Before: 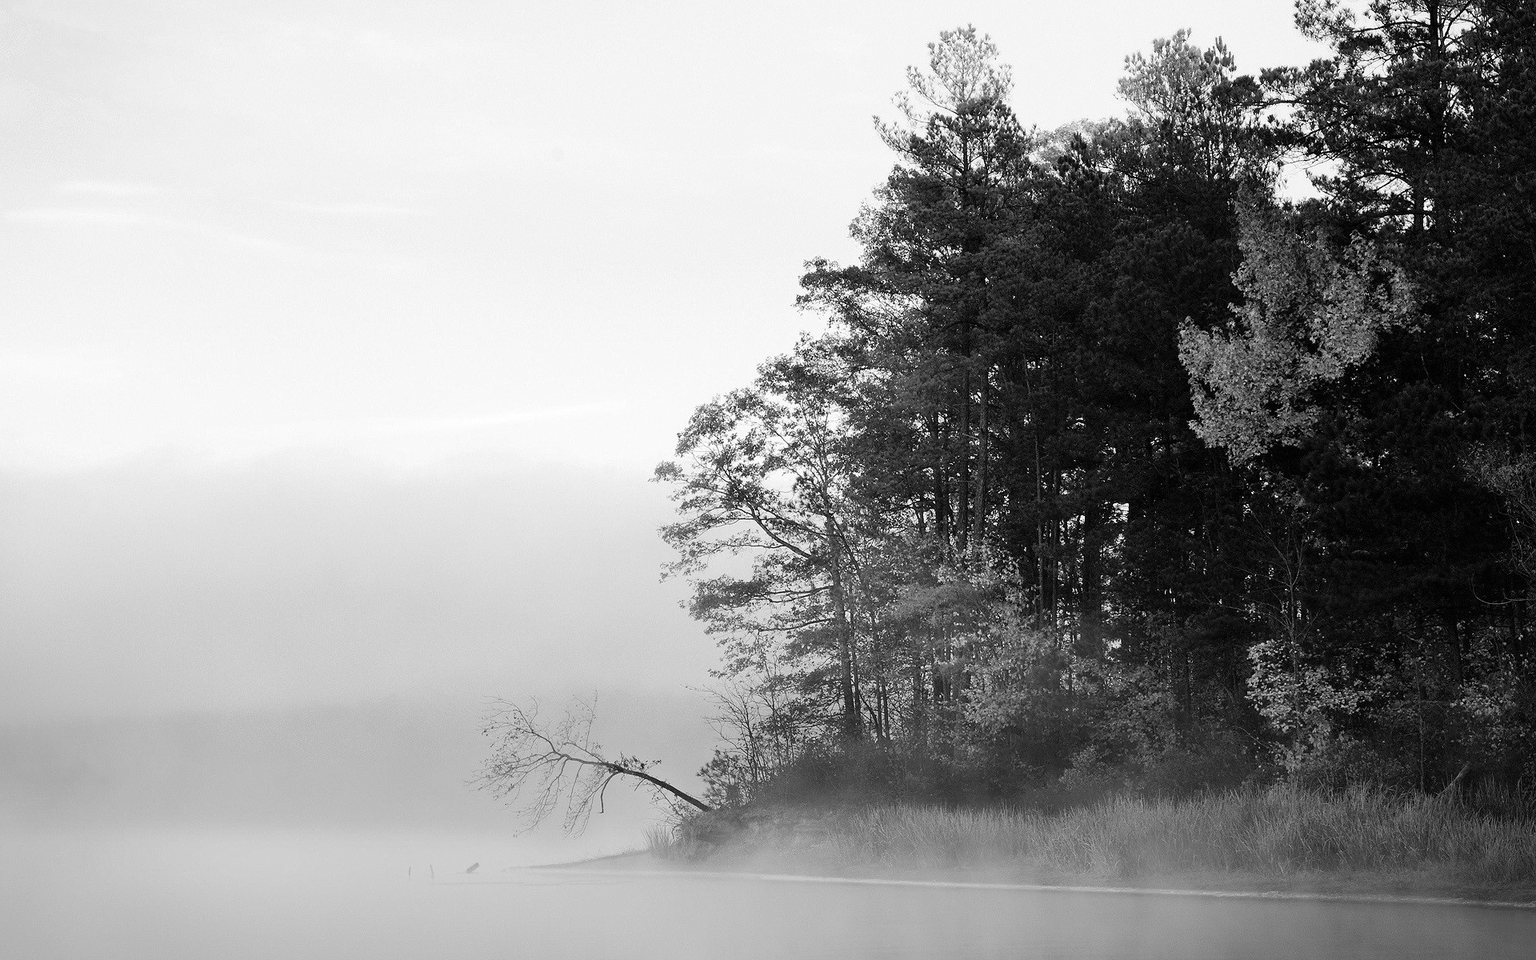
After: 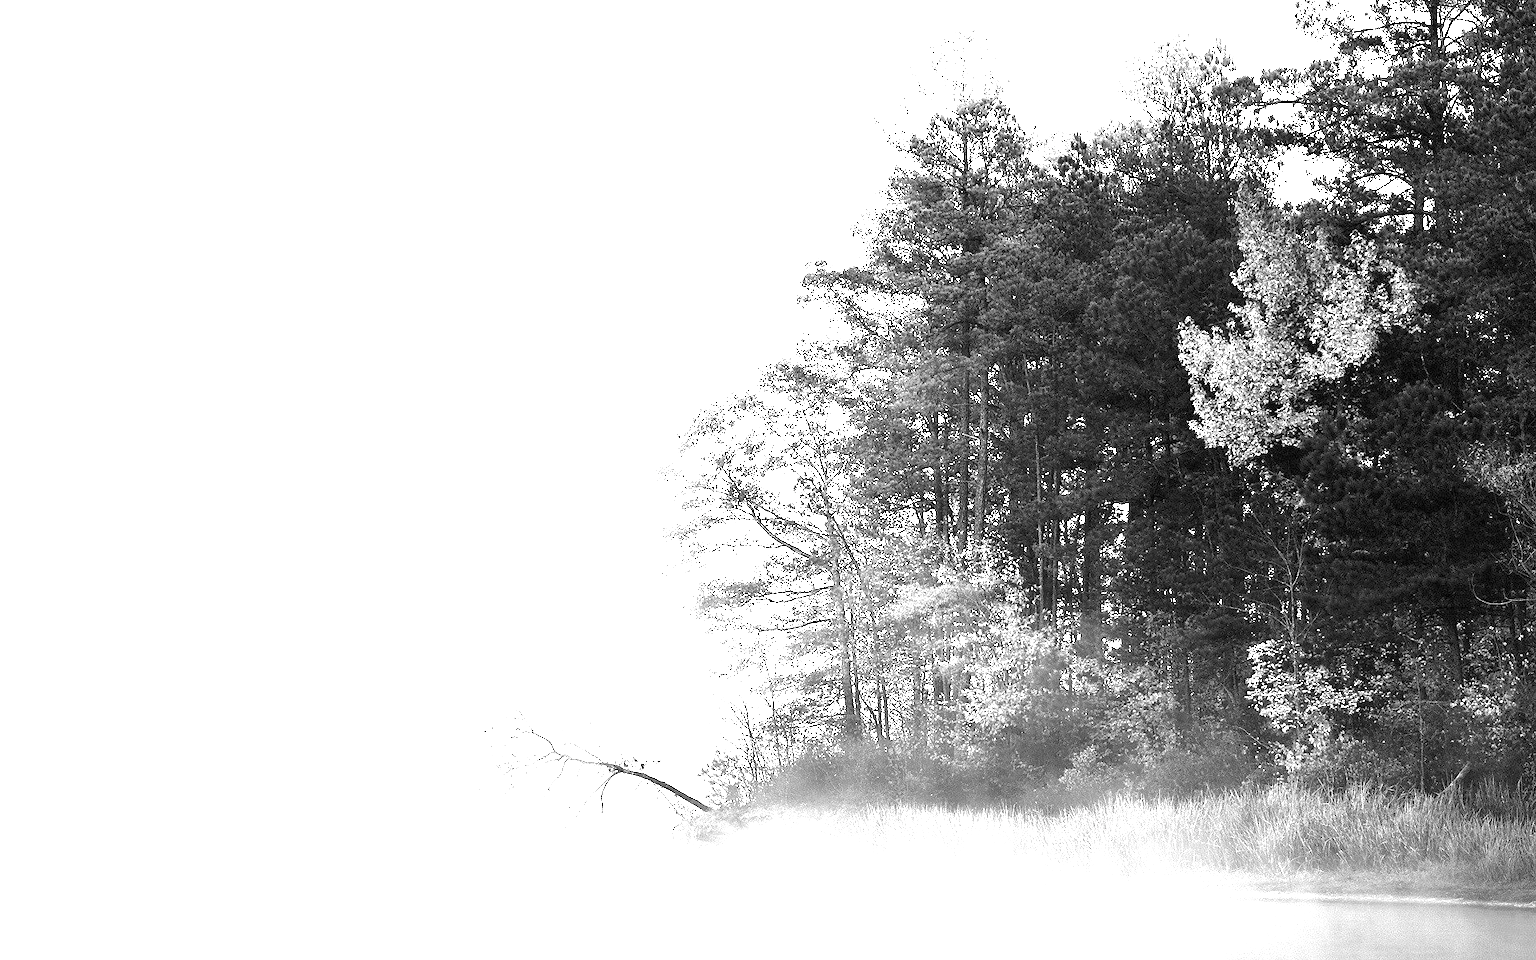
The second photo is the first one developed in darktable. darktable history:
color balance rgb: perceptual saturation grading › global saturation 36%, perceptual brilliance grading › global brilliance 10%, global vibrance 20%
exposure: exposure 2.04 EV, compensate highlight preservation false
